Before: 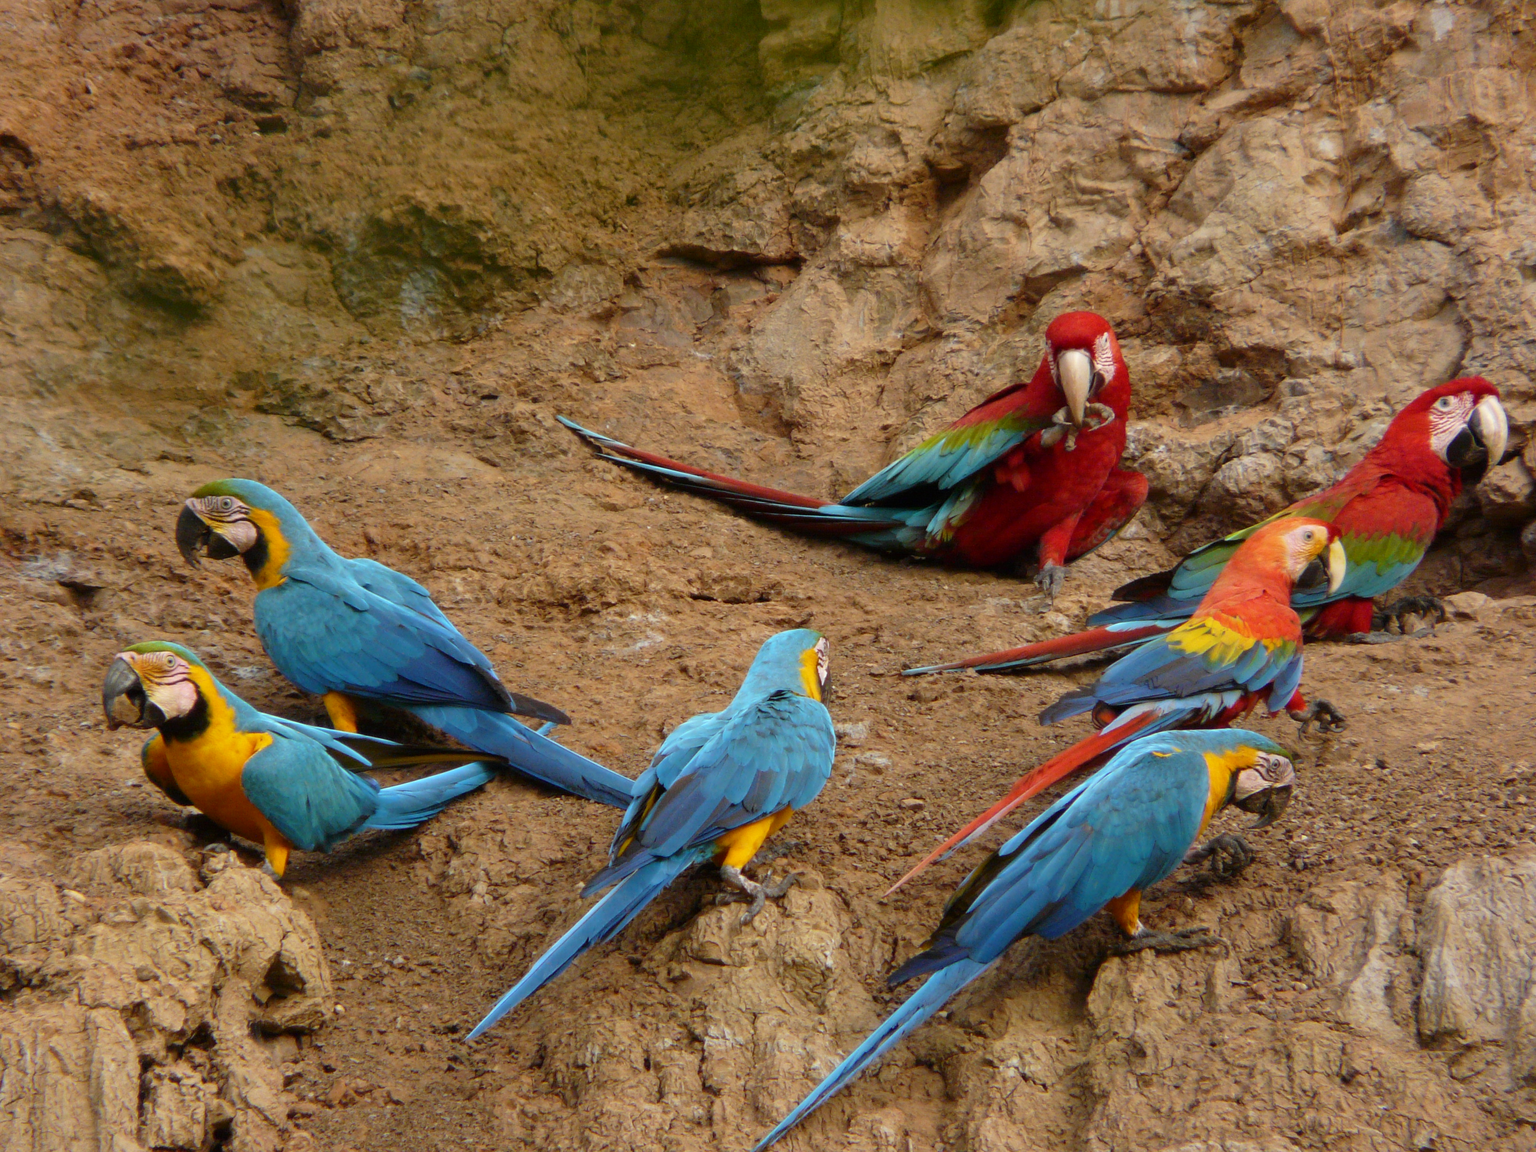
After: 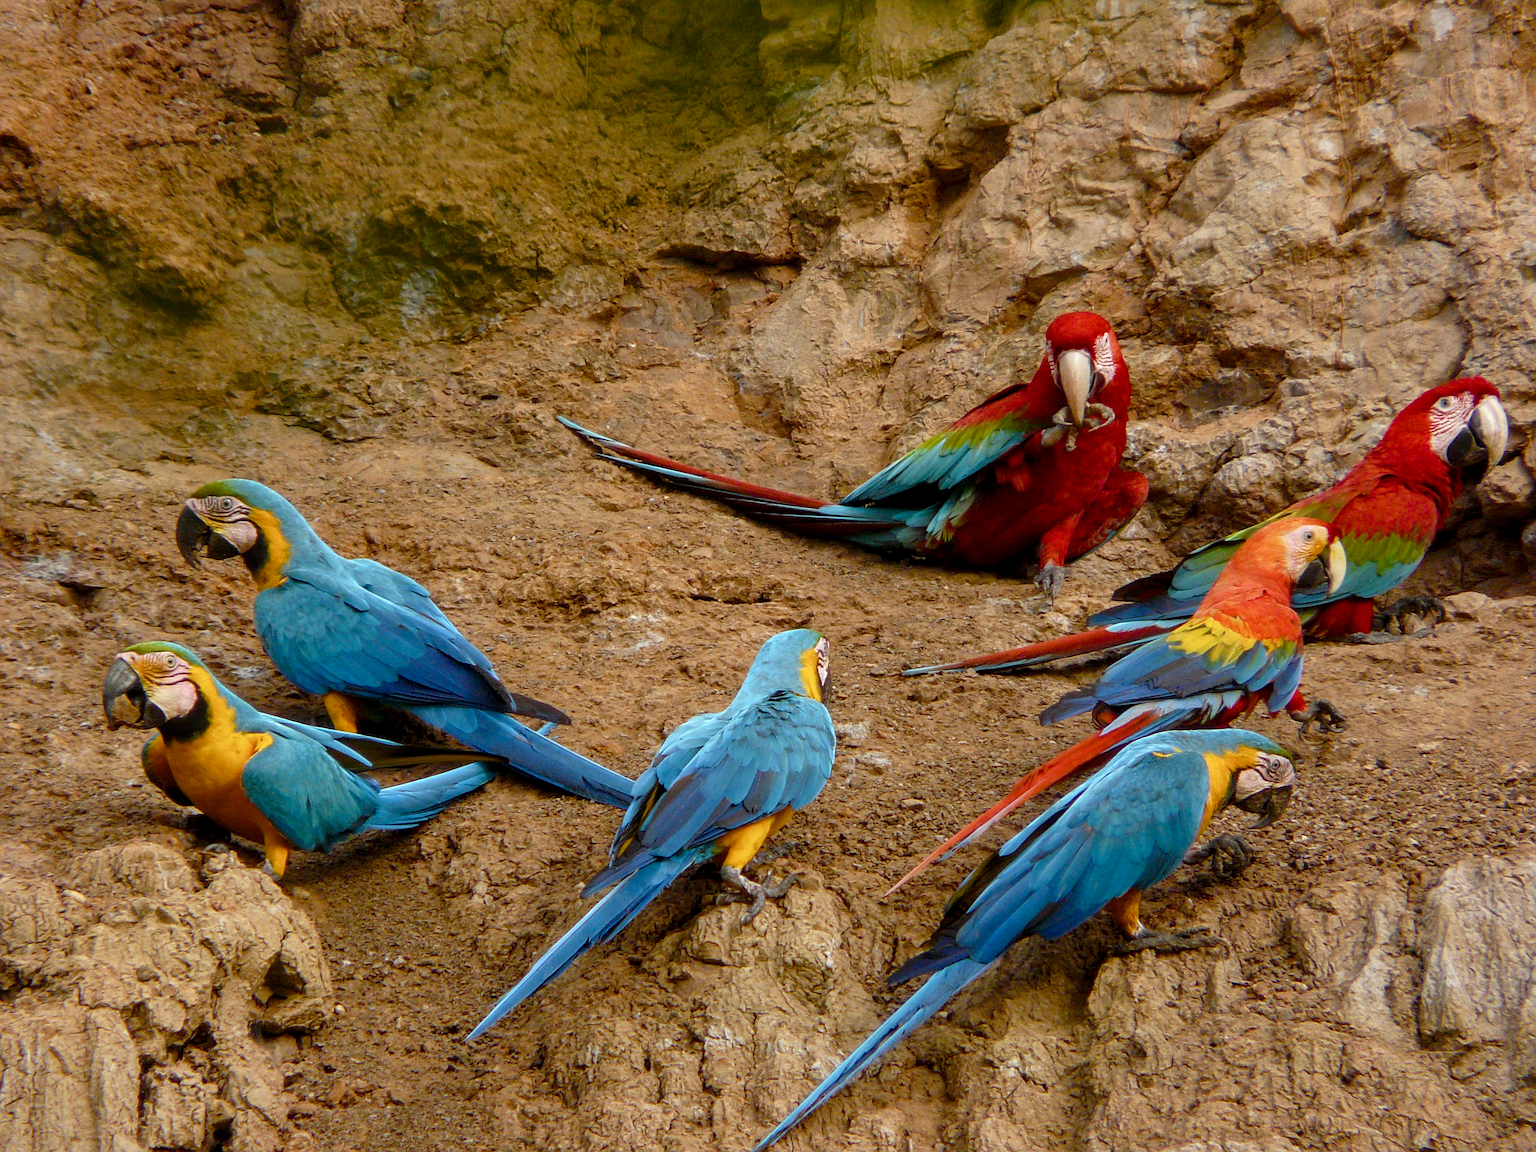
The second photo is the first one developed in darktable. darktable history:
local contrast: on, module defaults
sharpen: on, module defaults
color balance rgb: perceptual saturation grading › global saturation 20%, perceptual saturation grading › highlights -25%, perceptual saturation grading › shadows 25%
contrast brightness saturation: saturation -0.05
